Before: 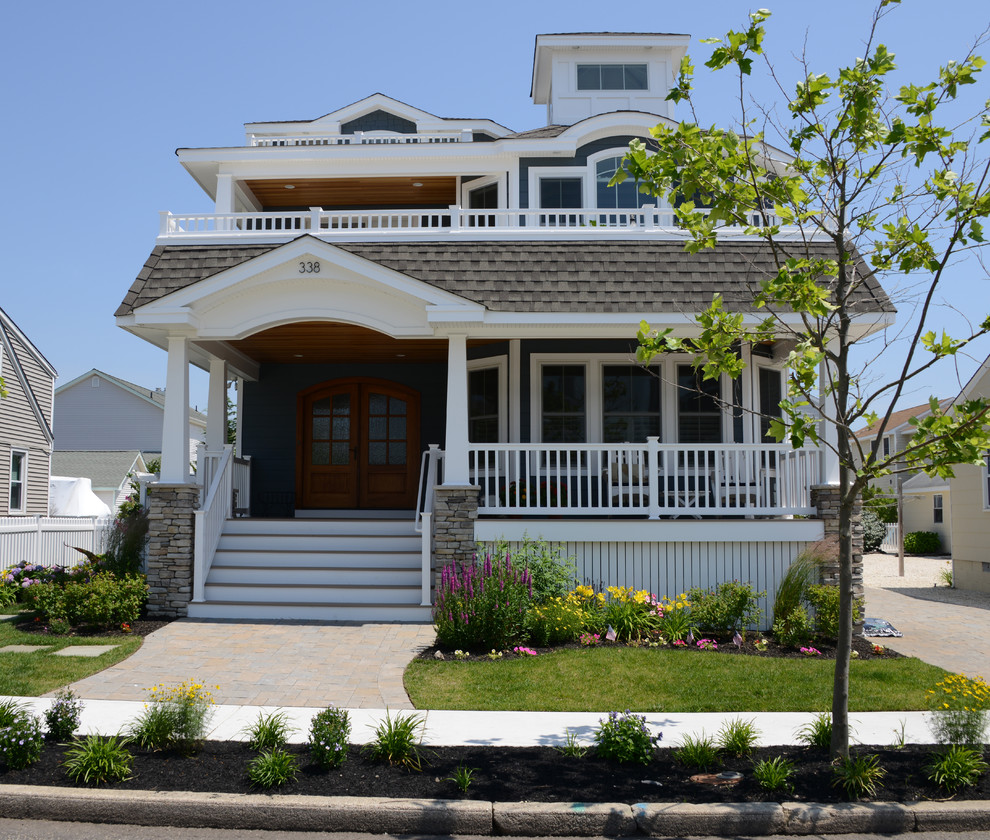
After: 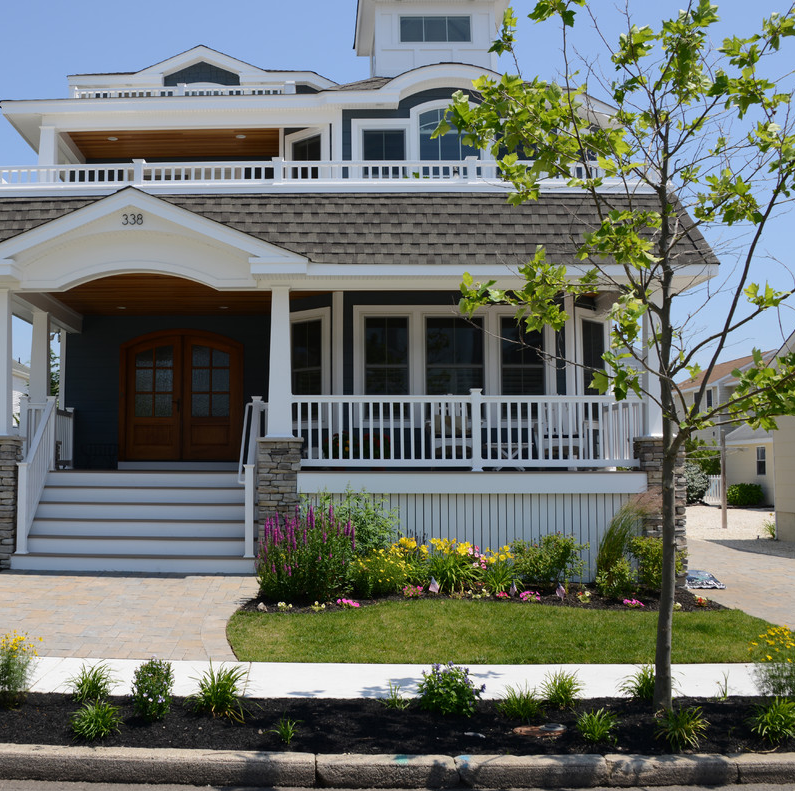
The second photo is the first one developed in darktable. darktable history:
crop and rotate: left 17.935%, top 5.819%, right 1.68%
